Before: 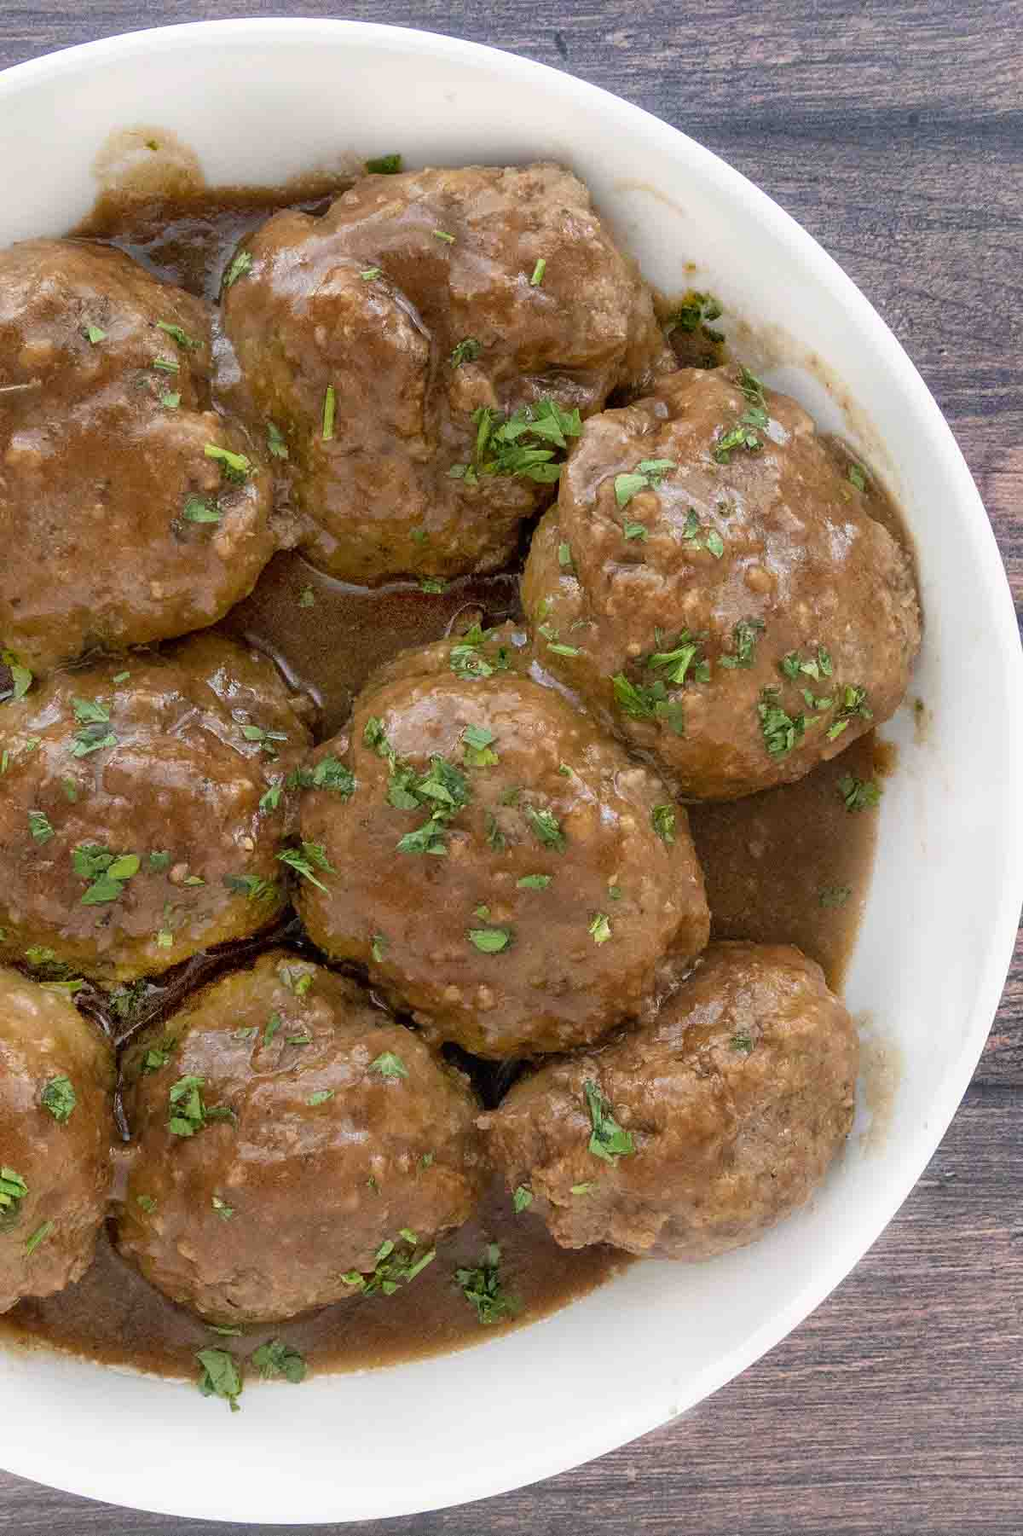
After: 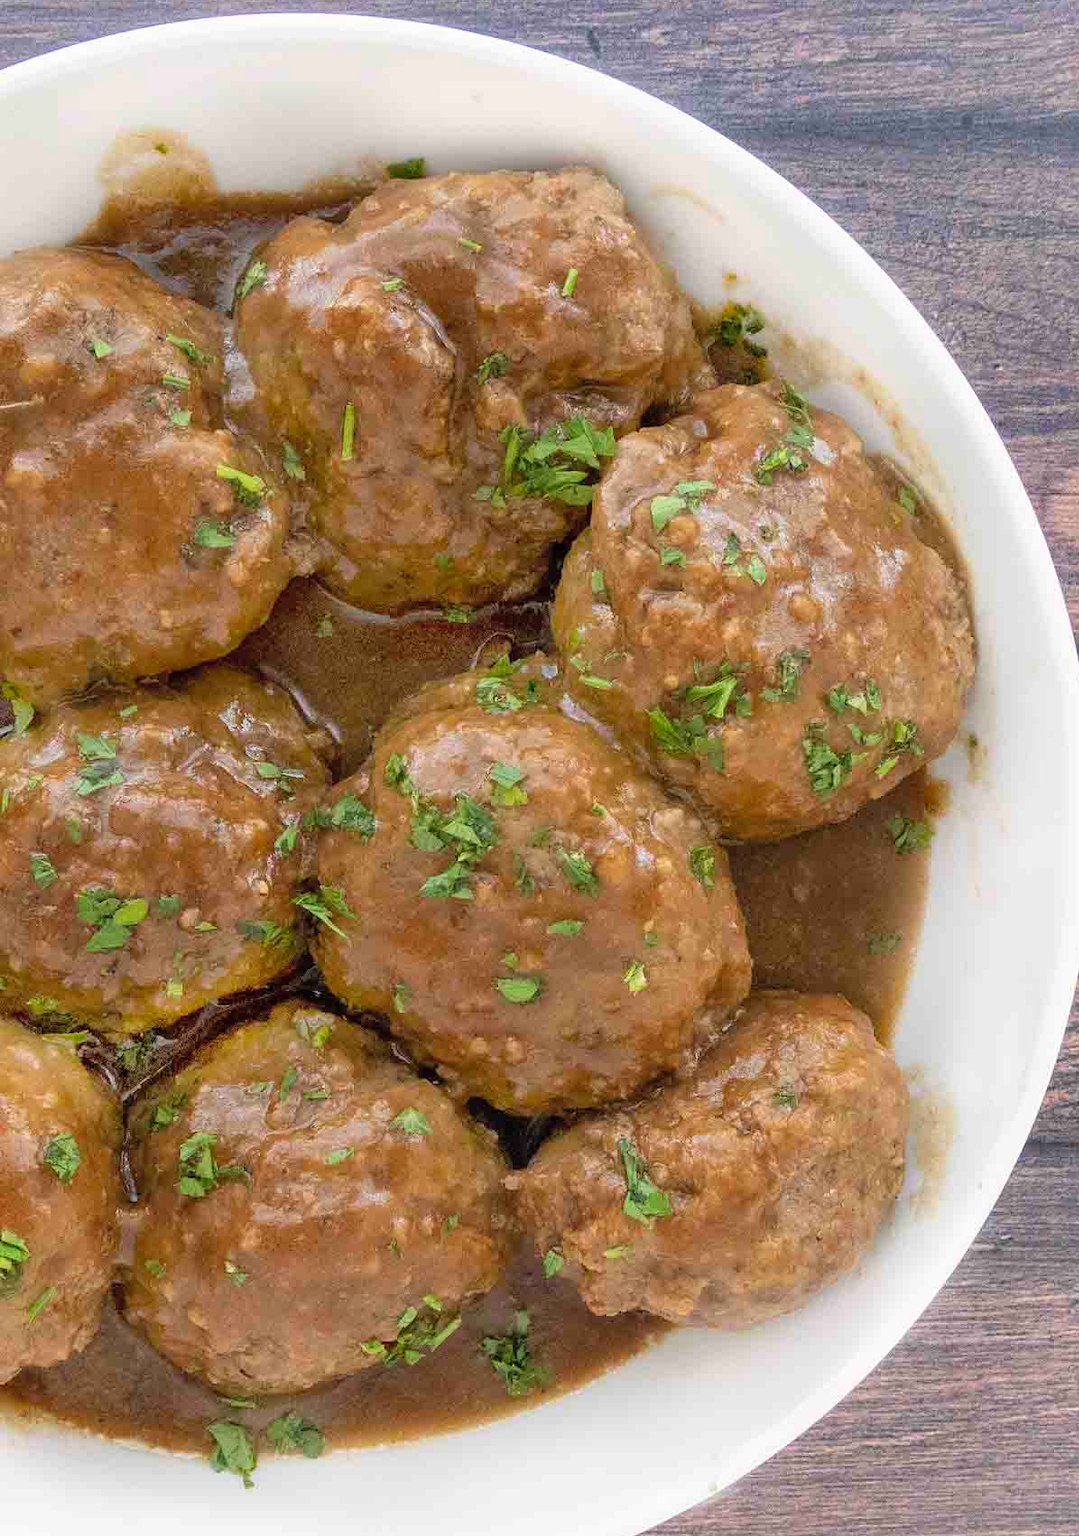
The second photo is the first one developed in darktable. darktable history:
crop: top 0.378%, right 0.256%, bottom 5.095%
contrast brightness saturation: brightness 0.091, saturation 0.192
